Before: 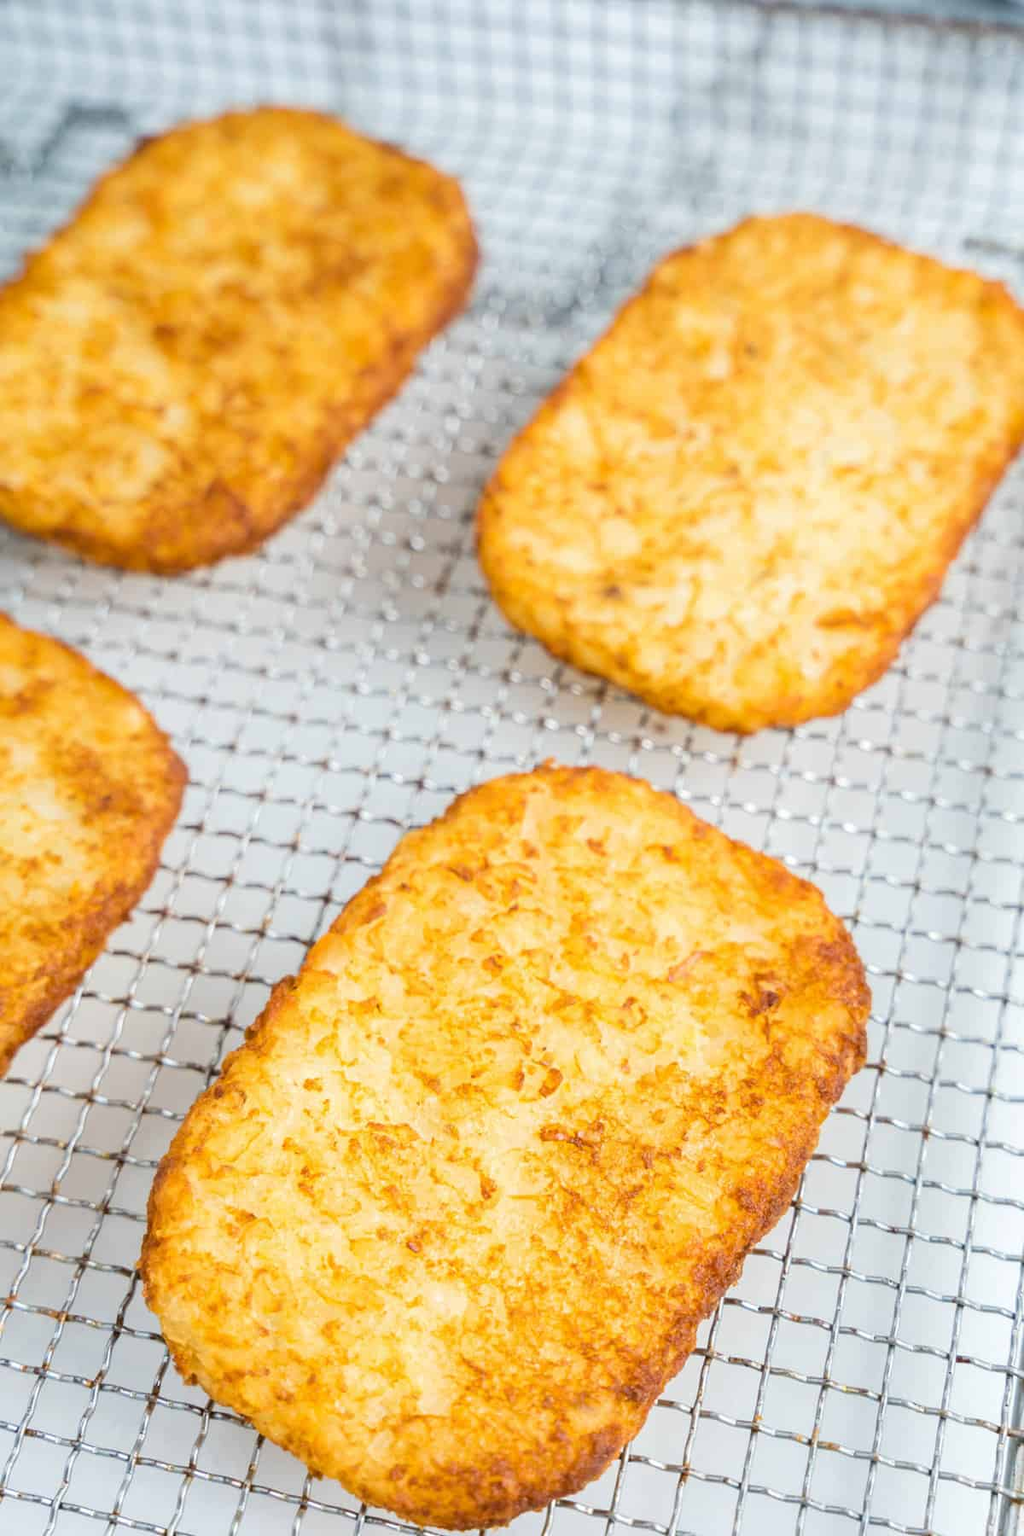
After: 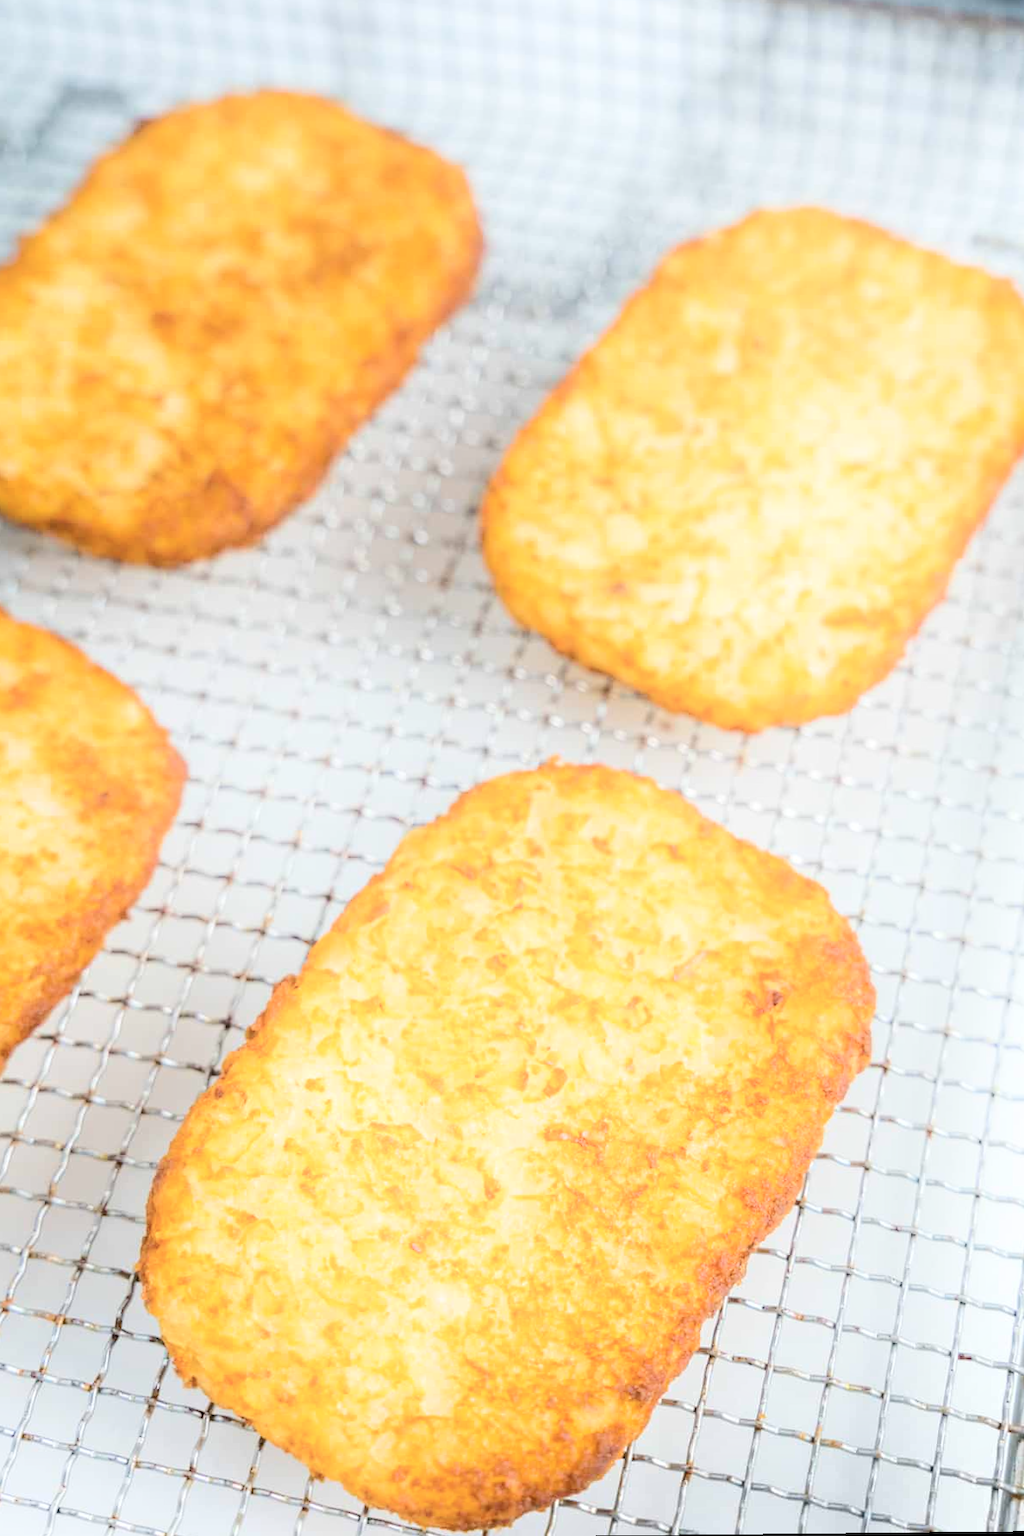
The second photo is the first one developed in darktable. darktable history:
shadows and highlights: shadows -40.15, highlights 62.88, soften with gaussian
rotate and perspective: rotation 0.174°, lens shift (vertical) 0.013, lens shift (horizontal) 0.019, shear 0.001, automatic cropping original format, crop left 0.007, crop right 0.991, crop top 0.016, crop bottom 0.997
local contrast: mode bilateral grid, contrast 15, coarseness 36, detail 105%, midtone range 0.2
